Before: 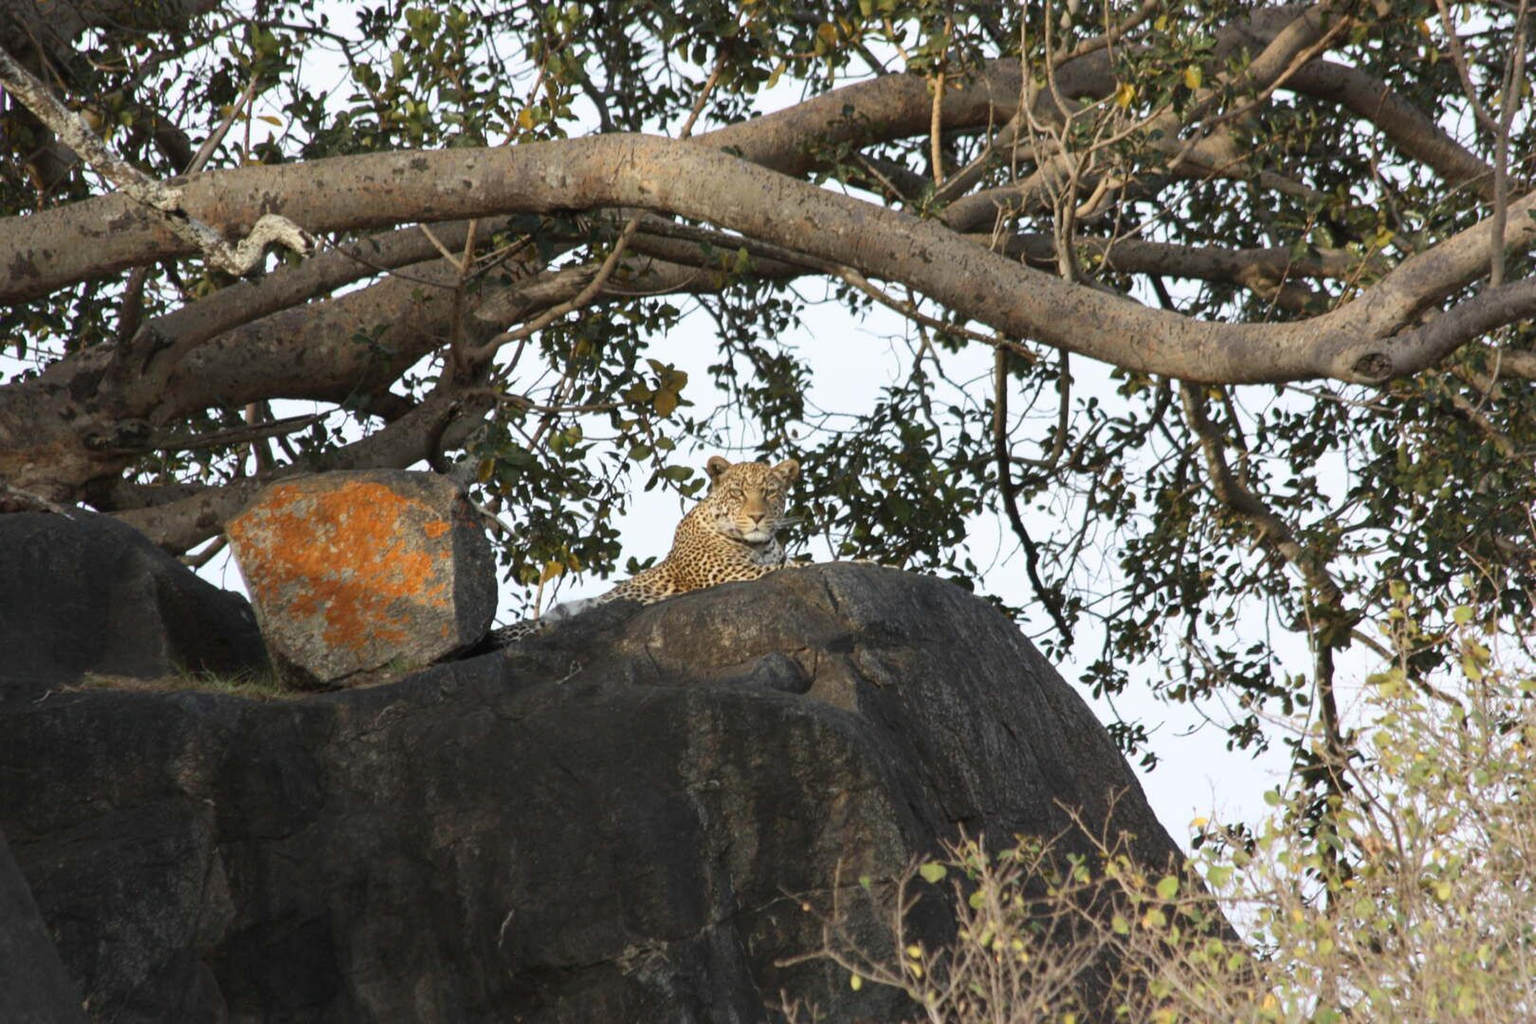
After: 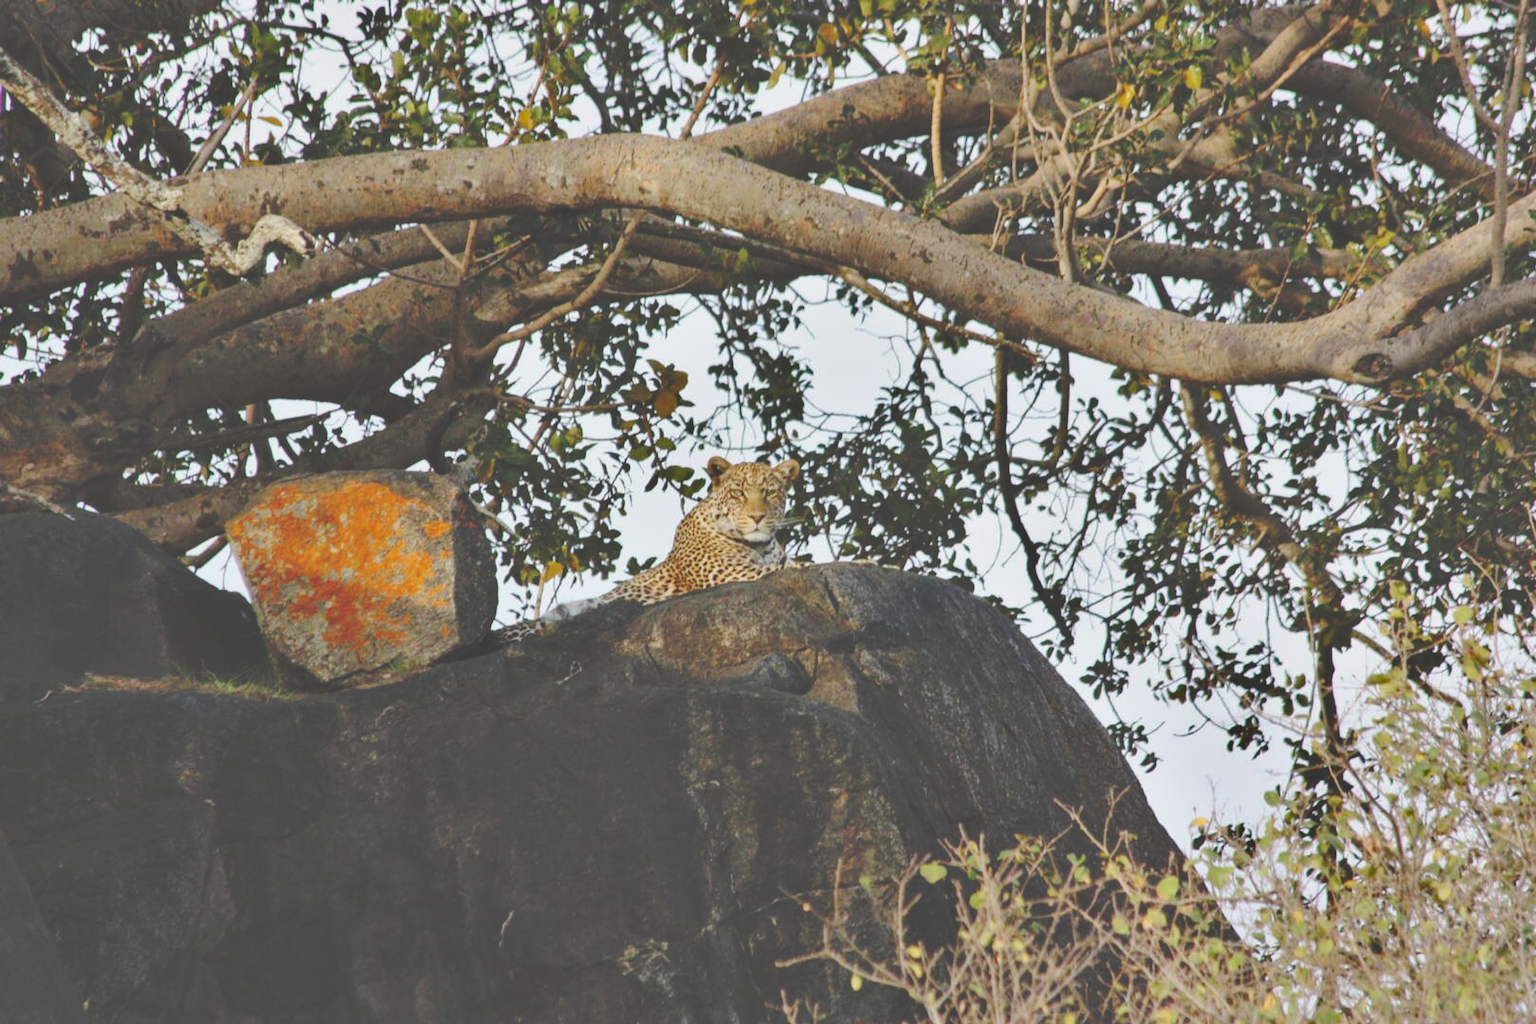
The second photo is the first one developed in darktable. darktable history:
contrast brightness saturation: contrast -0.1, brightness 0.05, saturation 0.08
shadows and highlights: radius 100.41, shadows 50.55, highlights -64.36, highlights color adjustment 49.82%, soften with gaussian
base curve: curves: ch0 [(0, 0.024) (0.055, 0.065) (0.121, 0.166) (0.236, 0.319) (0.693, 0.726) (1, 1)], preserve colors none
